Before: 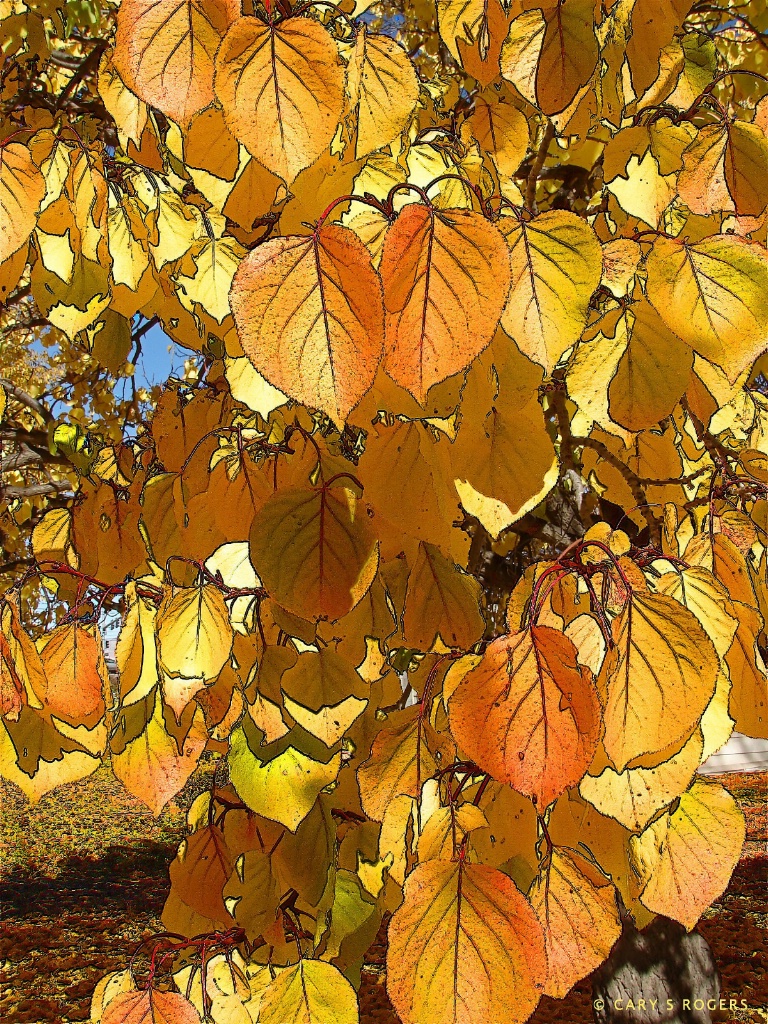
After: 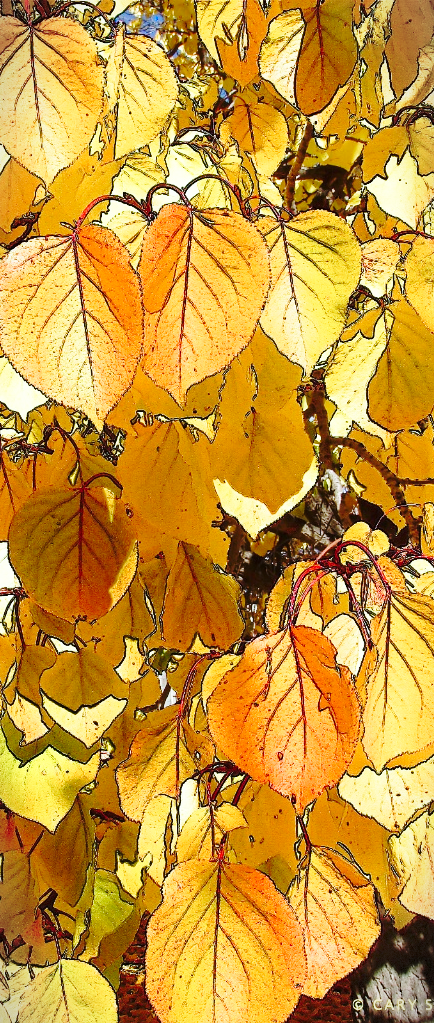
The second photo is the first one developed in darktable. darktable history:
crop: left 31.48%, top 0.004%, right 11.954%
exposure: compensate highlight preservation false
tone equalizer: edges refinement/feathering 500, mask exposure compensation -1.57 EV, preserve details no
vignetting: fall-off start 99.59%, fall-off radius 65.16%, automatic ratio true, dithering 8-bit output
color calibration: gray › normalize channels true, illuminant custom, x 0.368, y 0.373, temperature 4347.84 K, gamut compression 0.011
base curve: curves: ch0 [(0, 0) (0.032, 0.037) (0.105, 0.228) (0.435, 0.76) (0.856, 0.983) (1, 1)], preserve colors none
